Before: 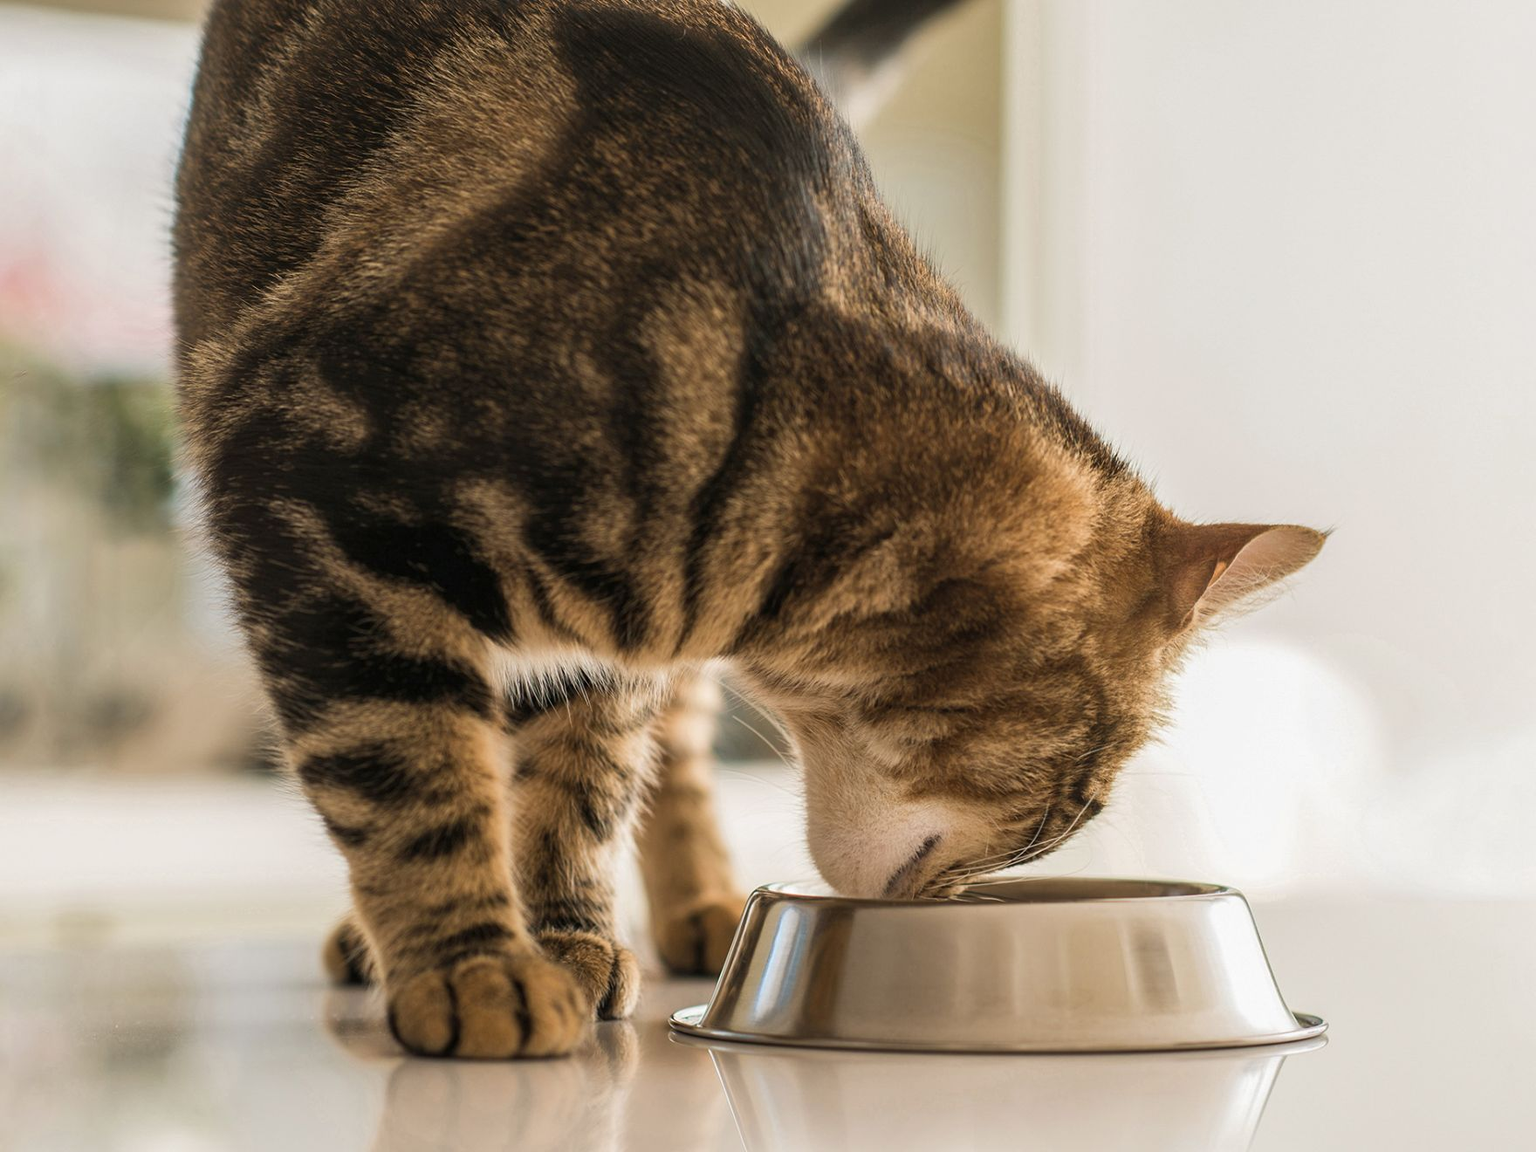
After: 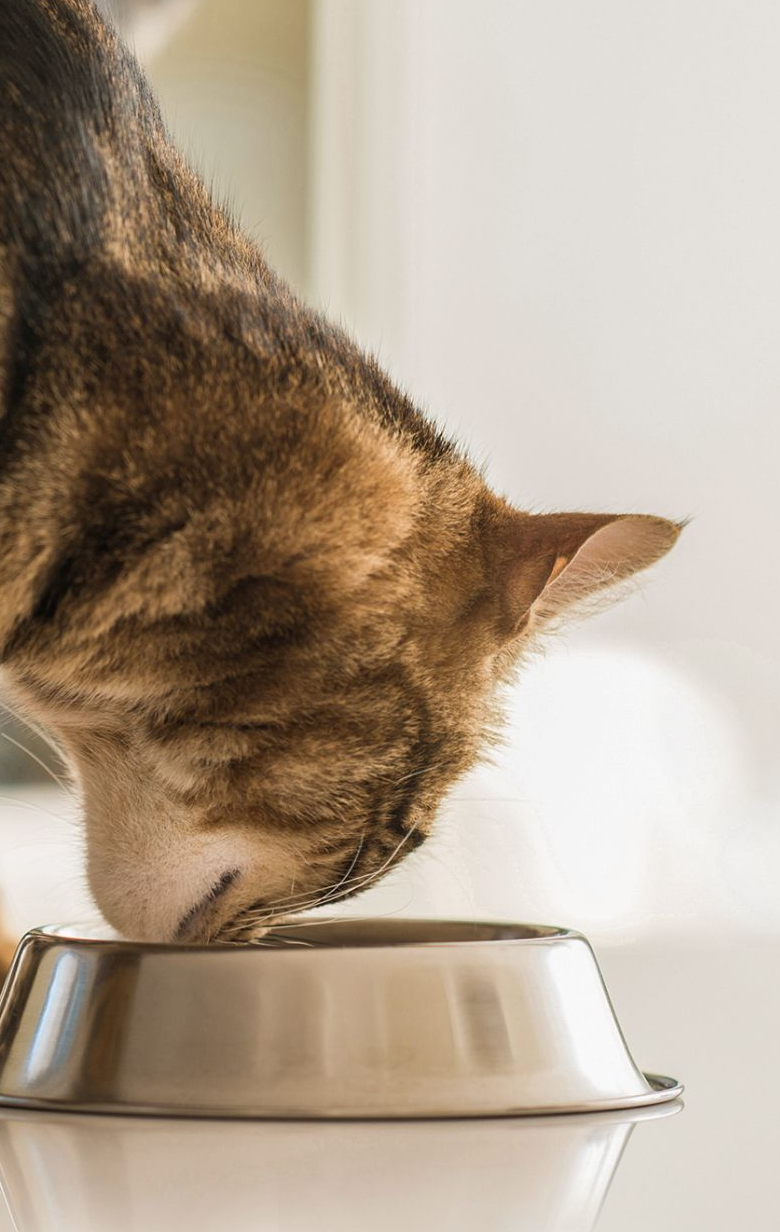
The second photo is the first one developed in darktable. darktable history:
crop: left 47.628%, top 6.643%, right 7.874%
exposure: compensate highlight preservation false
